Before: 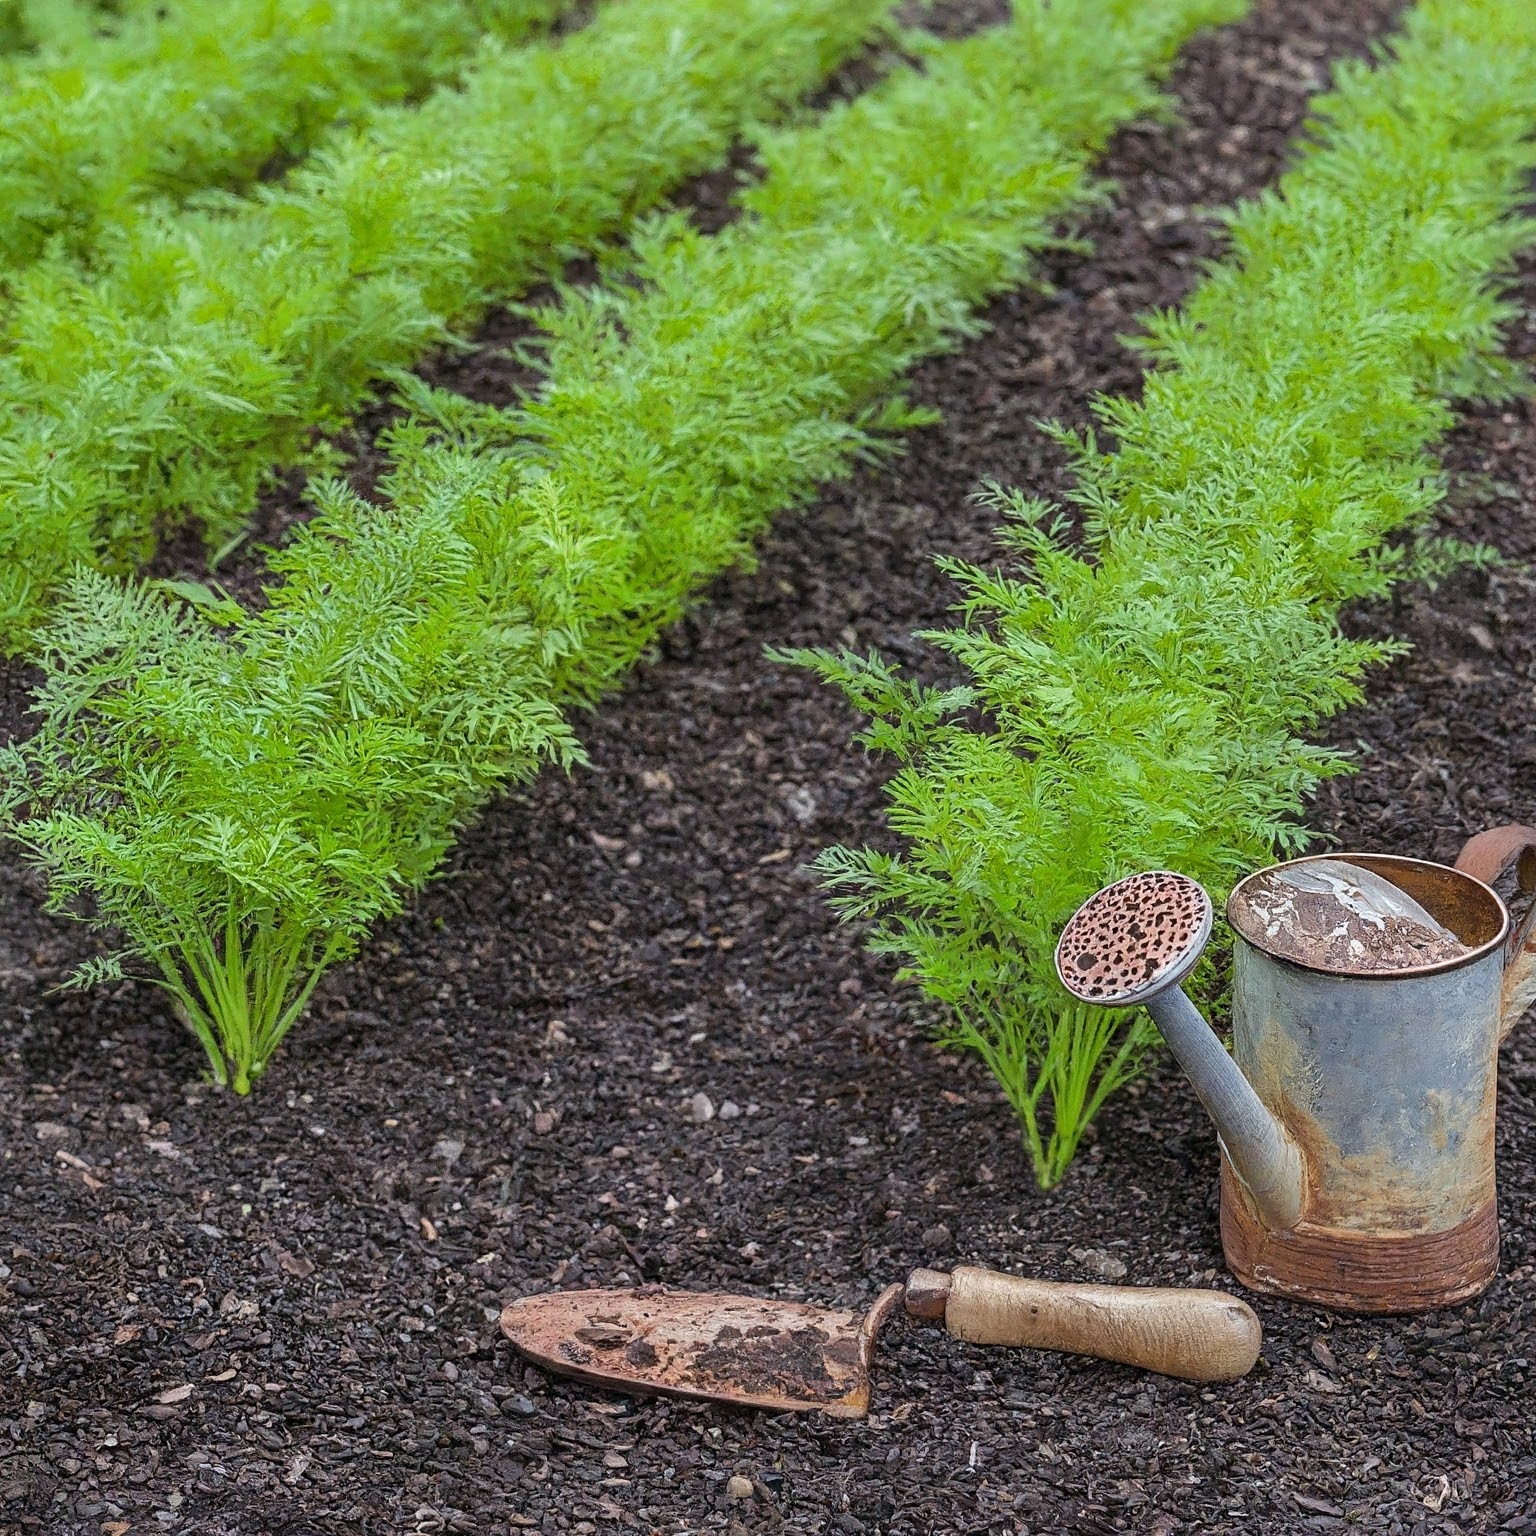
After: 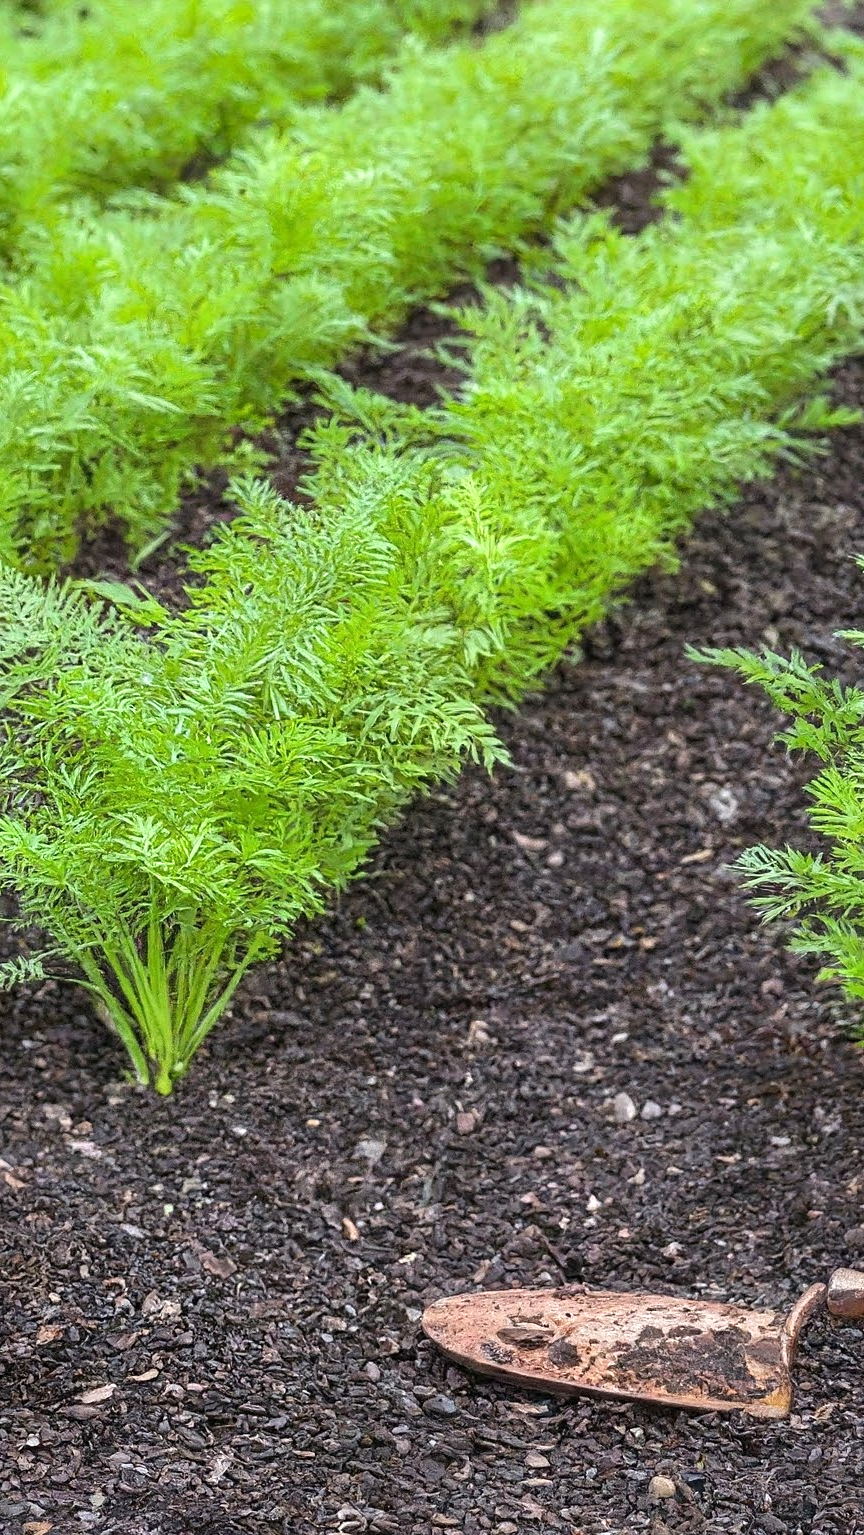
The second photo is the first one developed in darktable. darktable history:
exposure: exposure 0.564 EV, compensate highlight preservation false
crop: left 5.114%, right 38.589%
